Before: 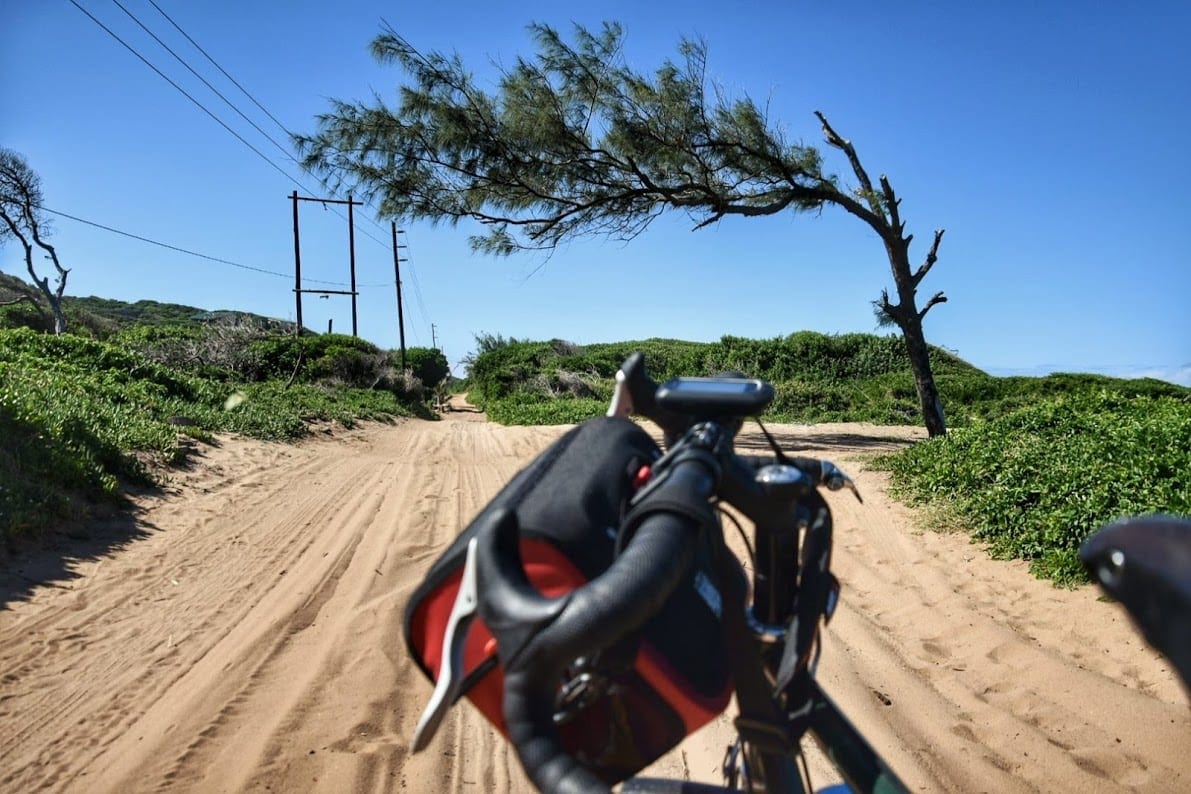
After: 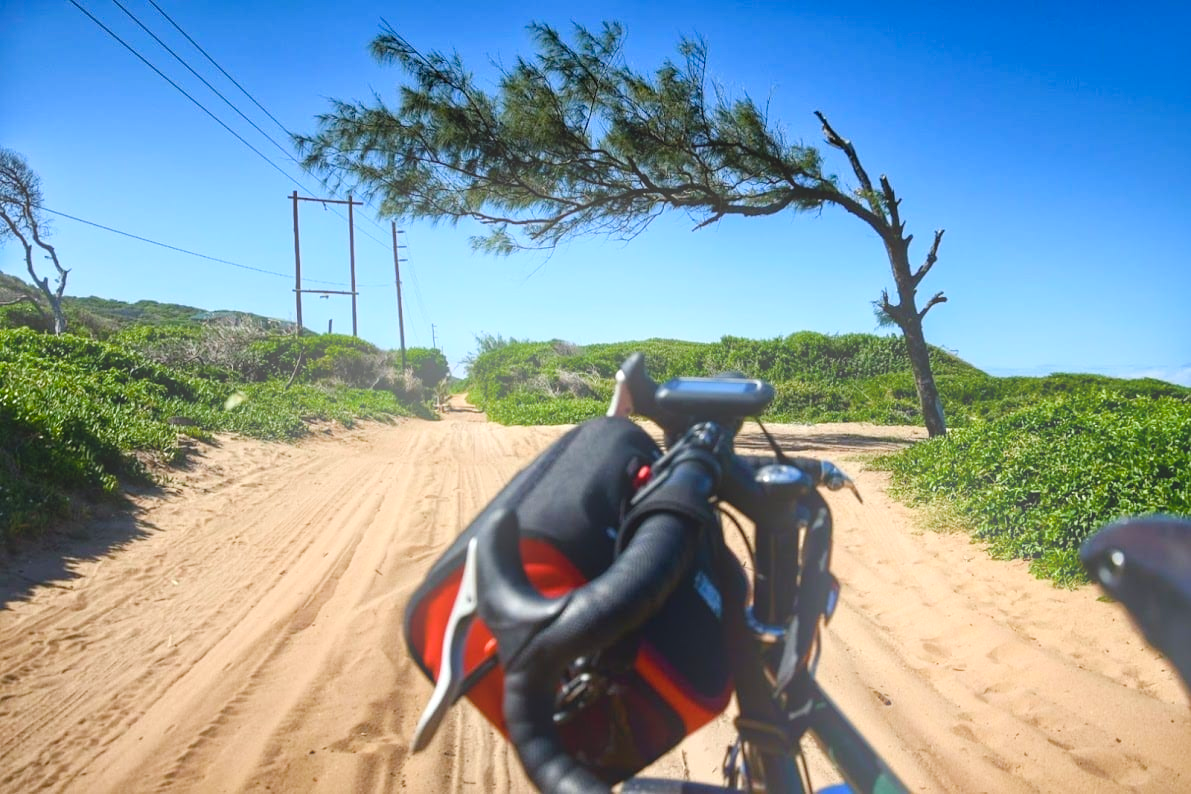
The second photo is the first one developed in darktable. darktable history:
bloom: on, module defaults
color balance rgb: linear chroma grading › global chroma 8.12%, perceptual saturation grading › global saturation 9.07%, perceptual saturation grading › highlights -13.84%, perceptual saturation grading › mid-tones 14.88%, perceptual saturation grading › shadows 22.8%, perceptual brilliance grading › highlights 2.61%, global vibrance 12.07%
